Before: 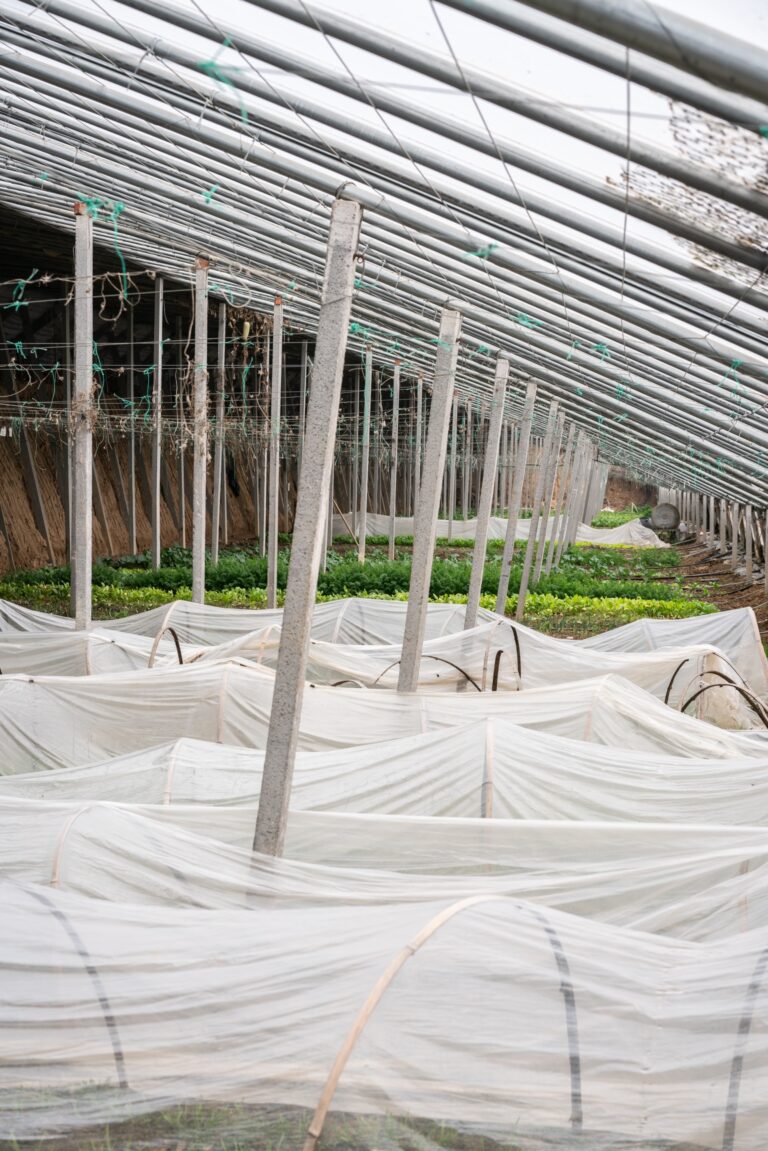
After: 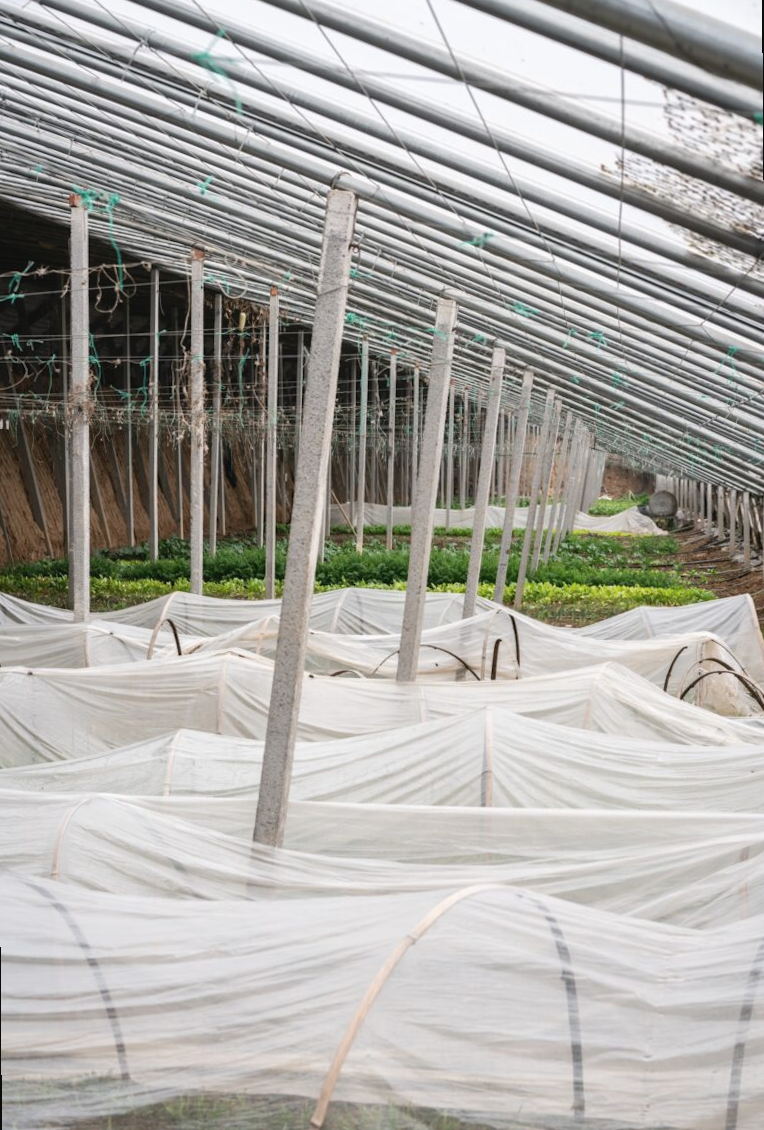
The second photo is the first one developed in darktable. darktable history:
exposure: exposure 0.15 EV, compensate highlight preservation false
rotate and perspective: rotation -0.45°, automatic cropping original format, crop left 0.008, crop right 0.992, crop top 0.012, crop bottom 0.988
contrast brightness saturation: contrast -0.08, brightness -0.04, saturation -0.11
